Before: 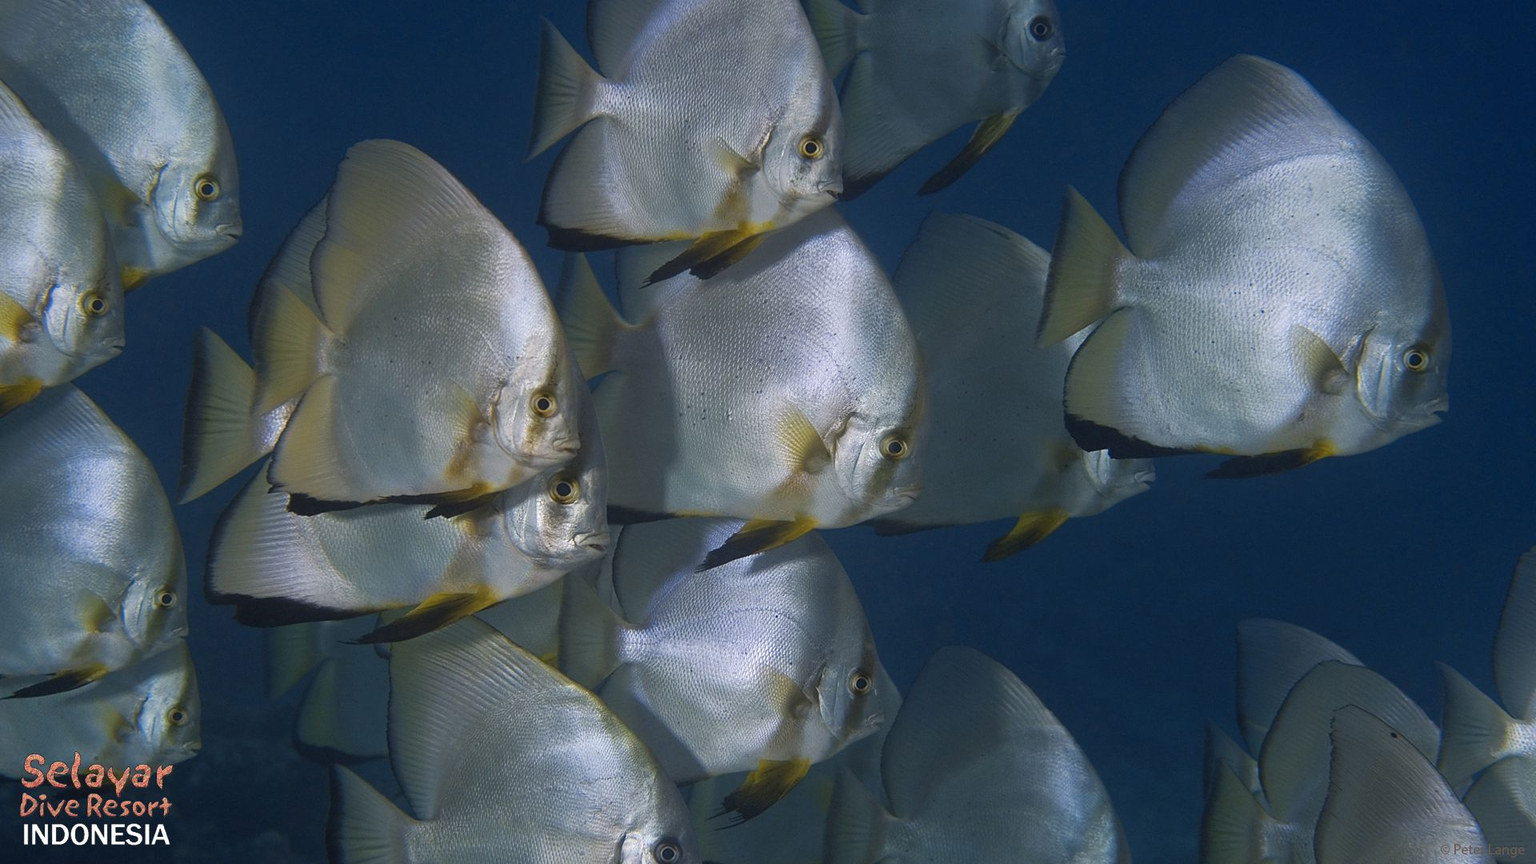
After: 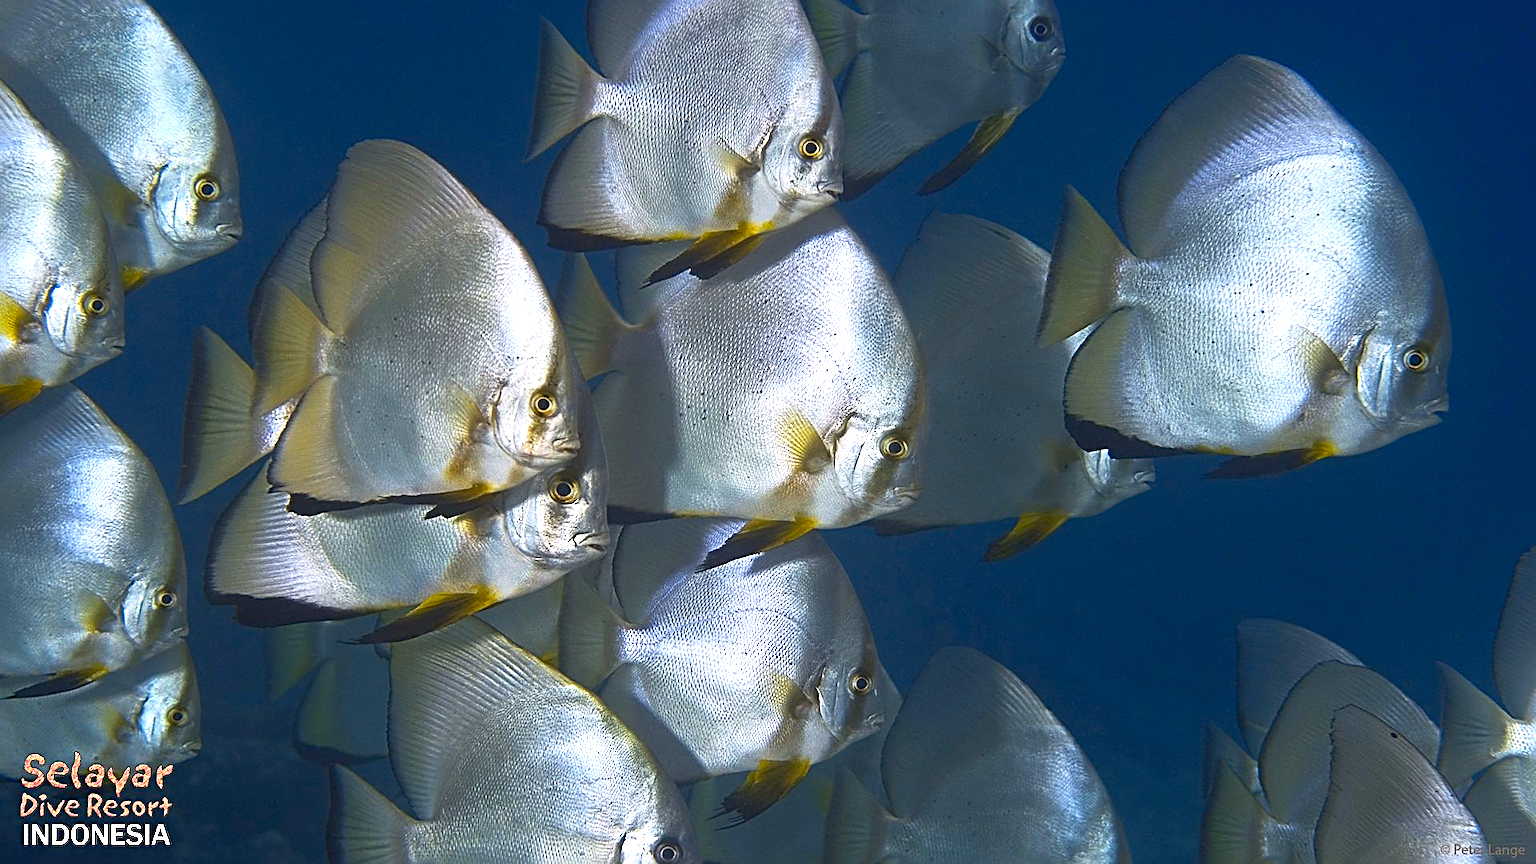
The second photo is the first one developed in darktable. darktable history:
tone curve: curves: ch0 [(0, 0.024) (0.119, 0.146) (0.474, 0.464) (0.718, 0.721) (0.817, 0.839) (1, 0.998)]; ch1 [(0, 0) (0.377, 0.416) (0.439, 0.451) (0.477, 0.477) (0.501, 0.503) (0.538, 0.544) (0.58, 0.602) (0.664, 0.676) (0.783, 0.804) (1, 1)]; ch2 [(0, 0) (0.38, 0.405) (0.463, 0.456) (0.498, 0.497) (0.524, 0.535) (0.578, 0.576) (0.648, 0.665) (1, 1)], color space Lab, linked channels, preserve colors none
color balance rgb: shadows lift › chroma 1.016%, shadows lift › hue 28.08°, perceptual saturation grading › global saturation 31.175%, perceptual brilliance grading › highlights 47.29%, perceptual brilliance grading › mid-tones 22.772%, perceptual brilliance grading › shadows -6.484%, contrast -9.633%
sharpen: radius 2.985, amount 0.769
